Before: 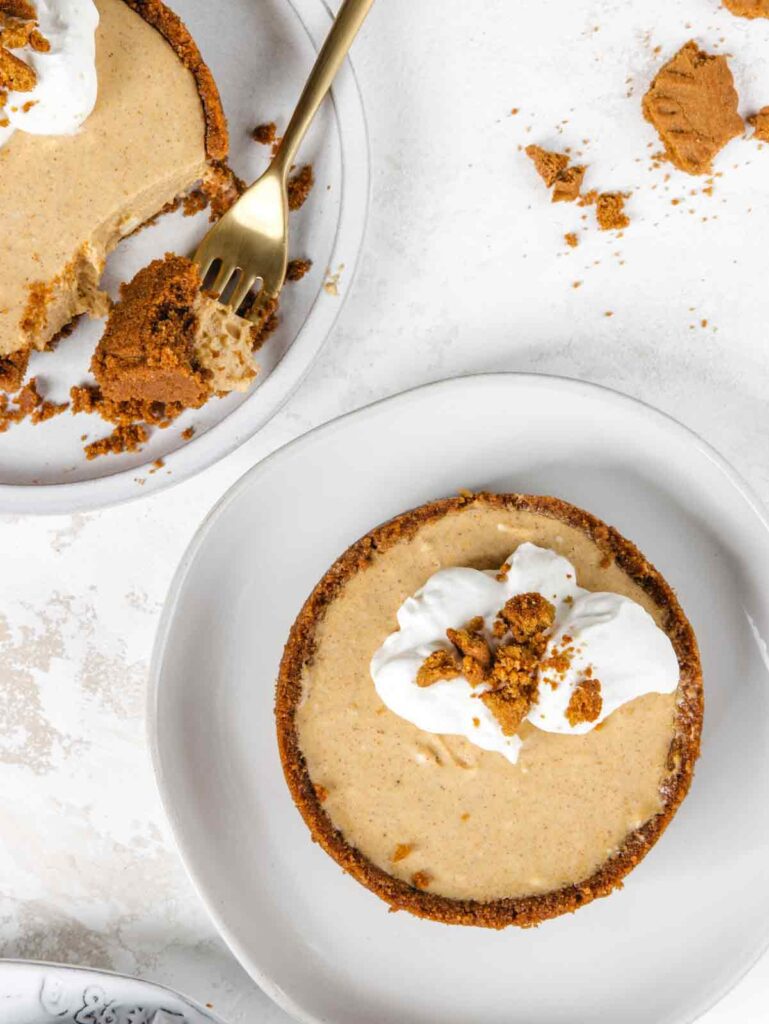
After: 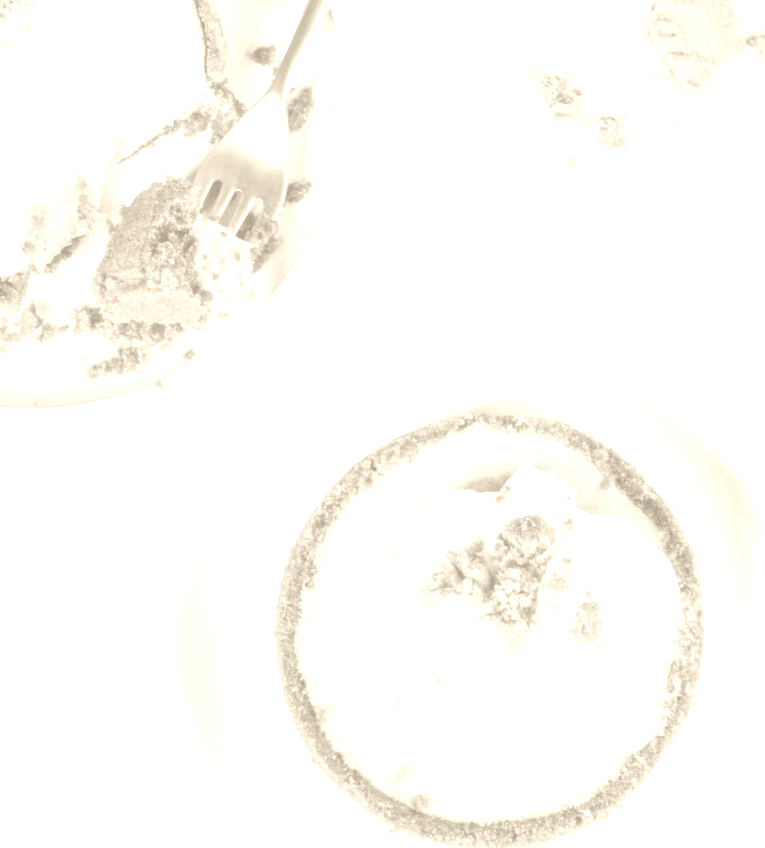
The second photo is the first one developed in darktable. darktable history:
colorize: hue 36°, saturation 71%, lightness 80.79%
exposure: black level correction 0.005, exposure 0.417 EV, compensate highlight preservation false
crop: top 7.625%, bottom 8.027%
white balance: red 0.974, blue 1.044
